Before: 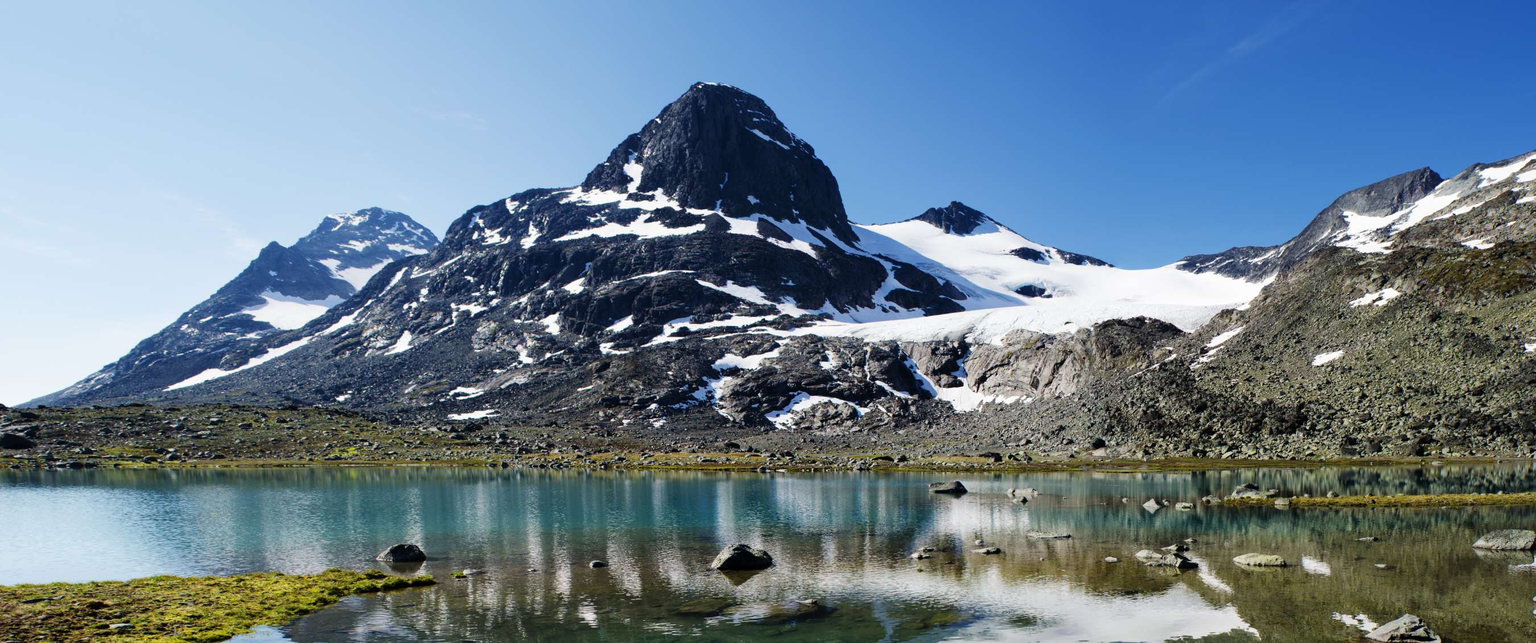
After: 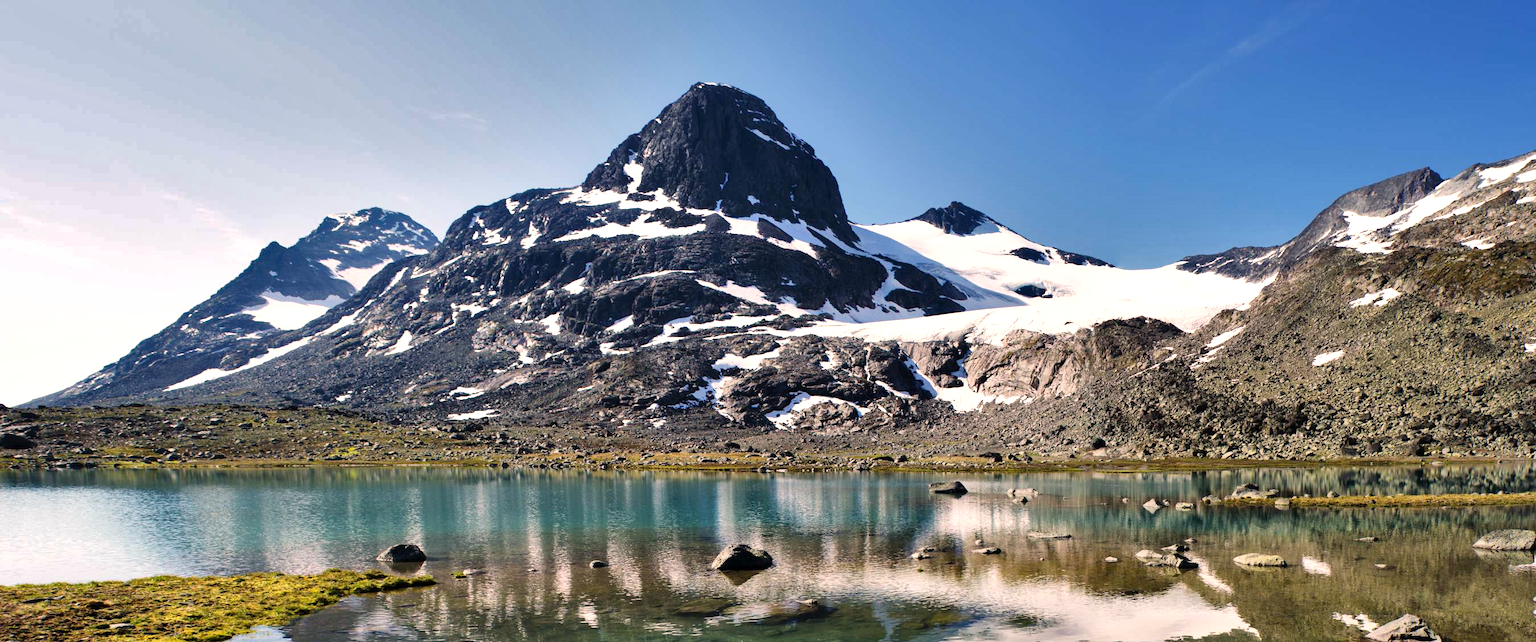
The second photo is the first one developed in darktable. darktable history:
exposure: exposure 0.3 EV, compensate highlight preservation false
white balance: red 1.127, blue 0.943
shadows and highlights: shadows 75, highlights -60.85, soften with gaussian
